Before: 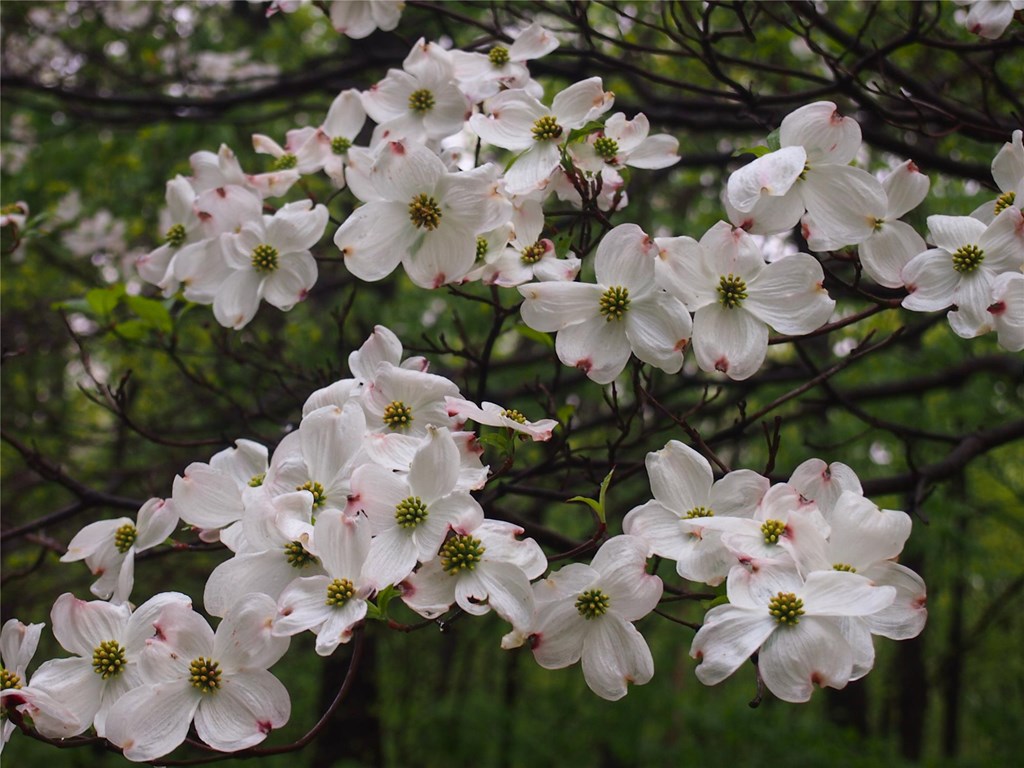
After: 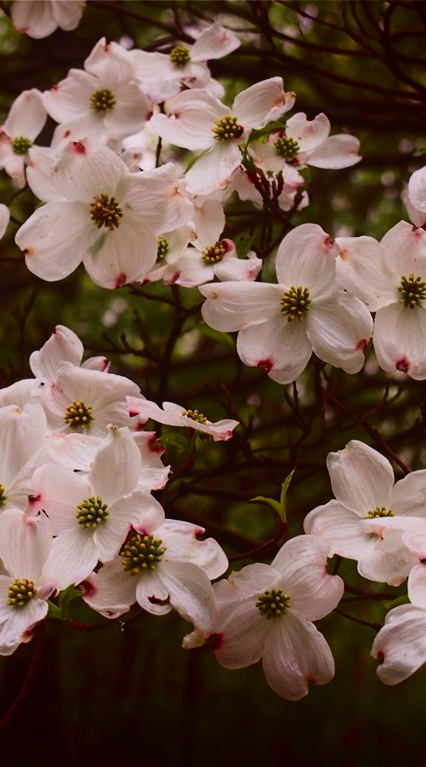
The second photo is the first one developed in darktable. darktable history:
crop: left 31.229%, right 27.105%
tone curve: curves: ch0 [(0, 0.019) (0.204, 0.162) (0.491, 0.519) (0.748, 0.765) (1, 0.919)]; ch1 [(0, 0) (0.179, 0.173) (0.322, 0.32) (0.442, 0.447) (0.496, 0.504) (0.566, 0.585) (0.761, 0.803) (1, 1)]; ch2 [(0, 0) (0.434, 0.447) (0.483, 0.487) (0.555, 0.563) (0.697, 0.68) (1, 1)], color space Lab, independent channels, preserve colors none
rgb levels: mode RGB, independent channels, levels [[0, 0.5, 1], [0, 0.521, 1], [0, 0.536, 1]]
shadows and highlights: shadows -90, highlights 90, soften with gaussian
